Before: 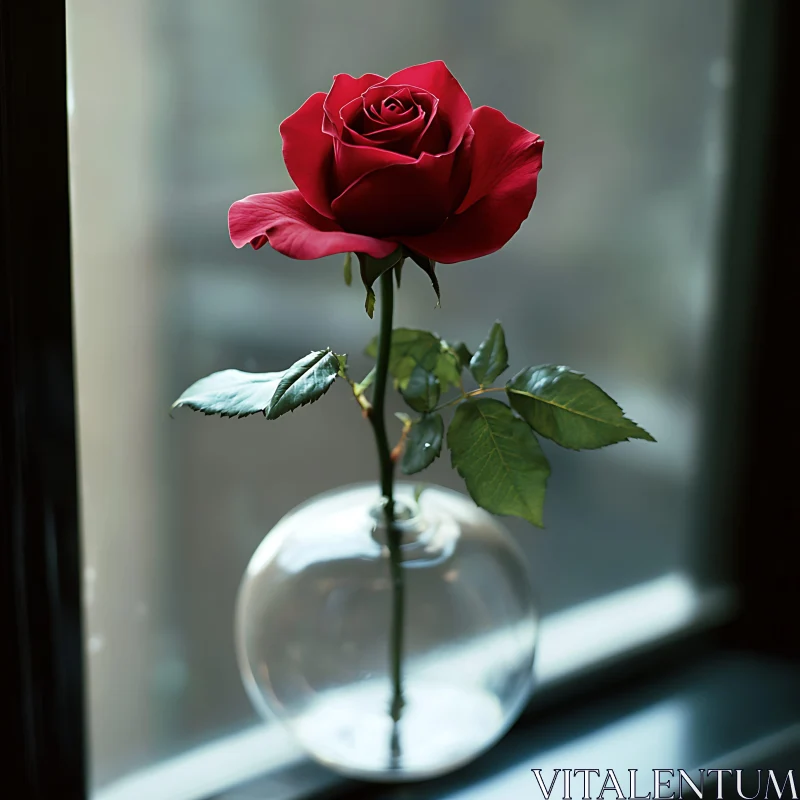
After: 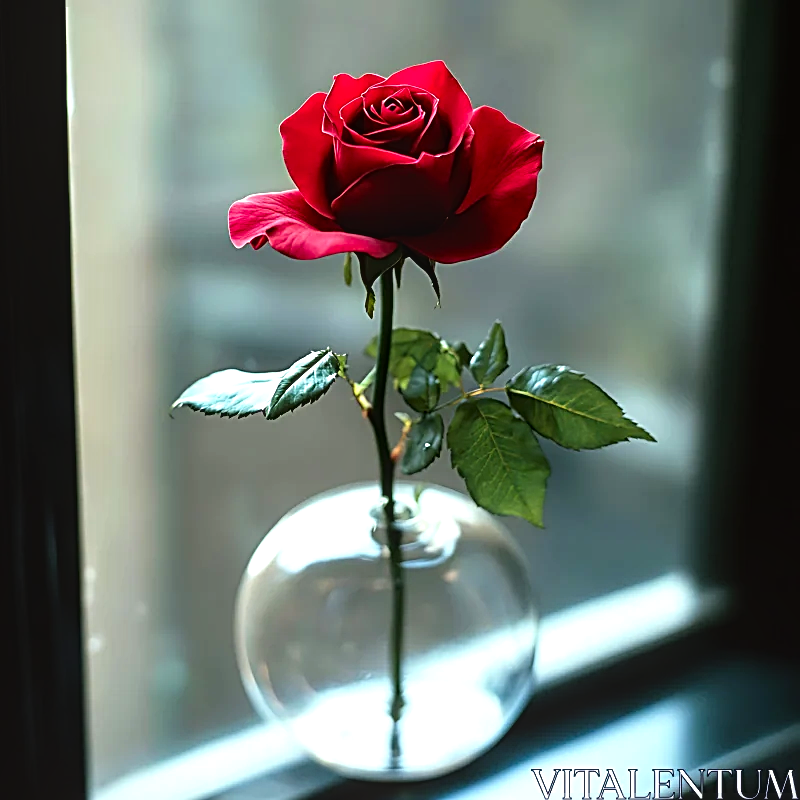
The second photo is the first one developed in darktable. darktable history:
tone equalizer: -8 EV -0.746 EV, -7 EV -0.693 EV, -6 EV -0.623 EV, -5 EV -0.392 EV, -3 EV 0.392 EV, -2 EV 0.6 EV, -1 EV 0.679 EV, +0 EV 0.73 EV
local contrast: detail 109%
sharpen: radius 2.555, amount 0.632
contrast brightness saturation: contrast 0.082, saturation 0.197
